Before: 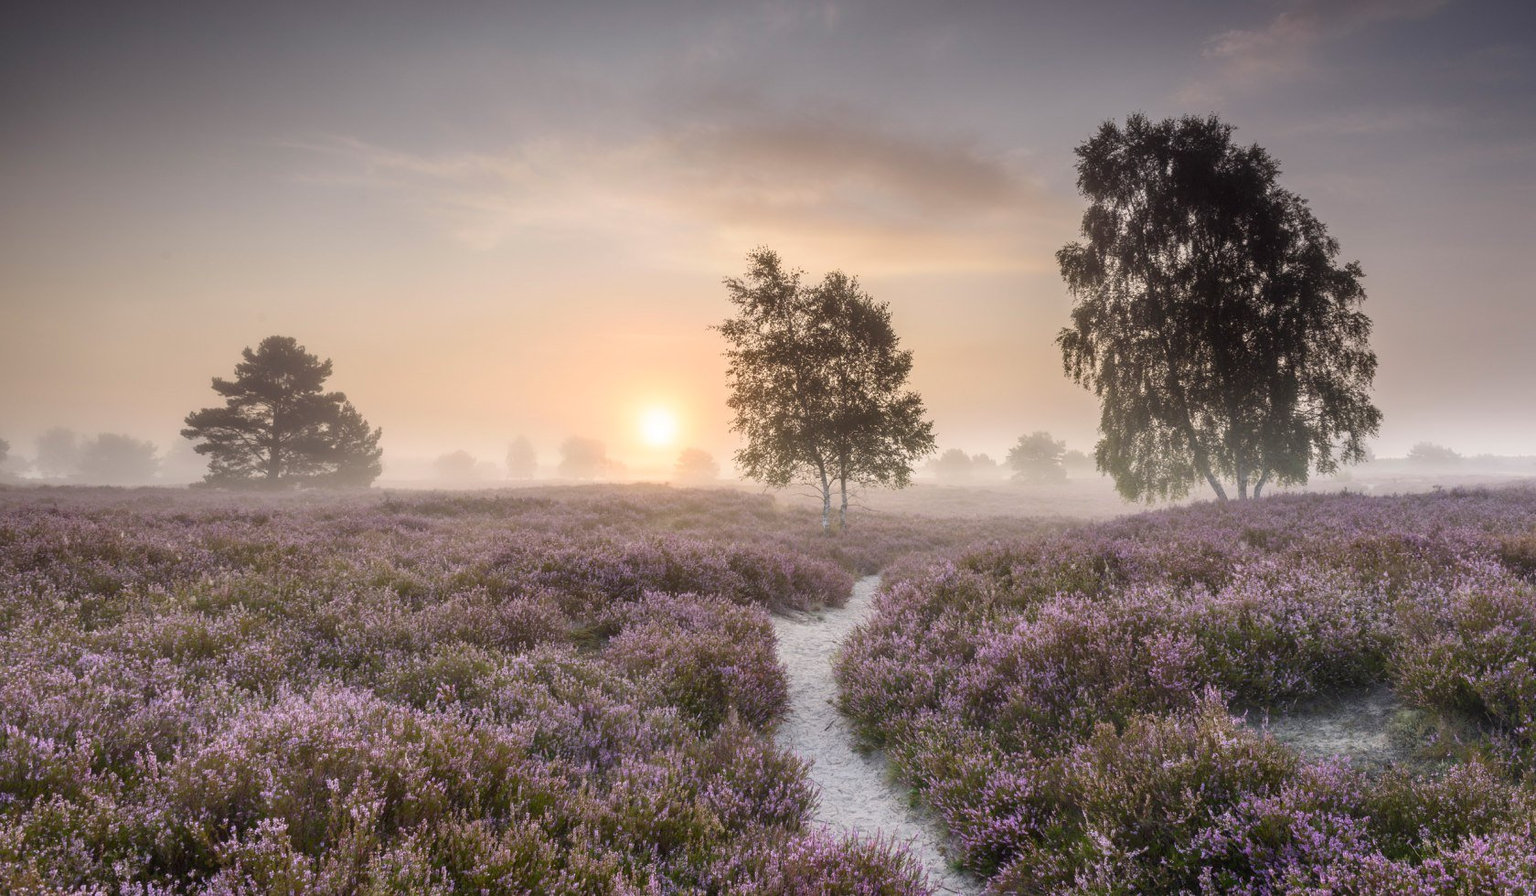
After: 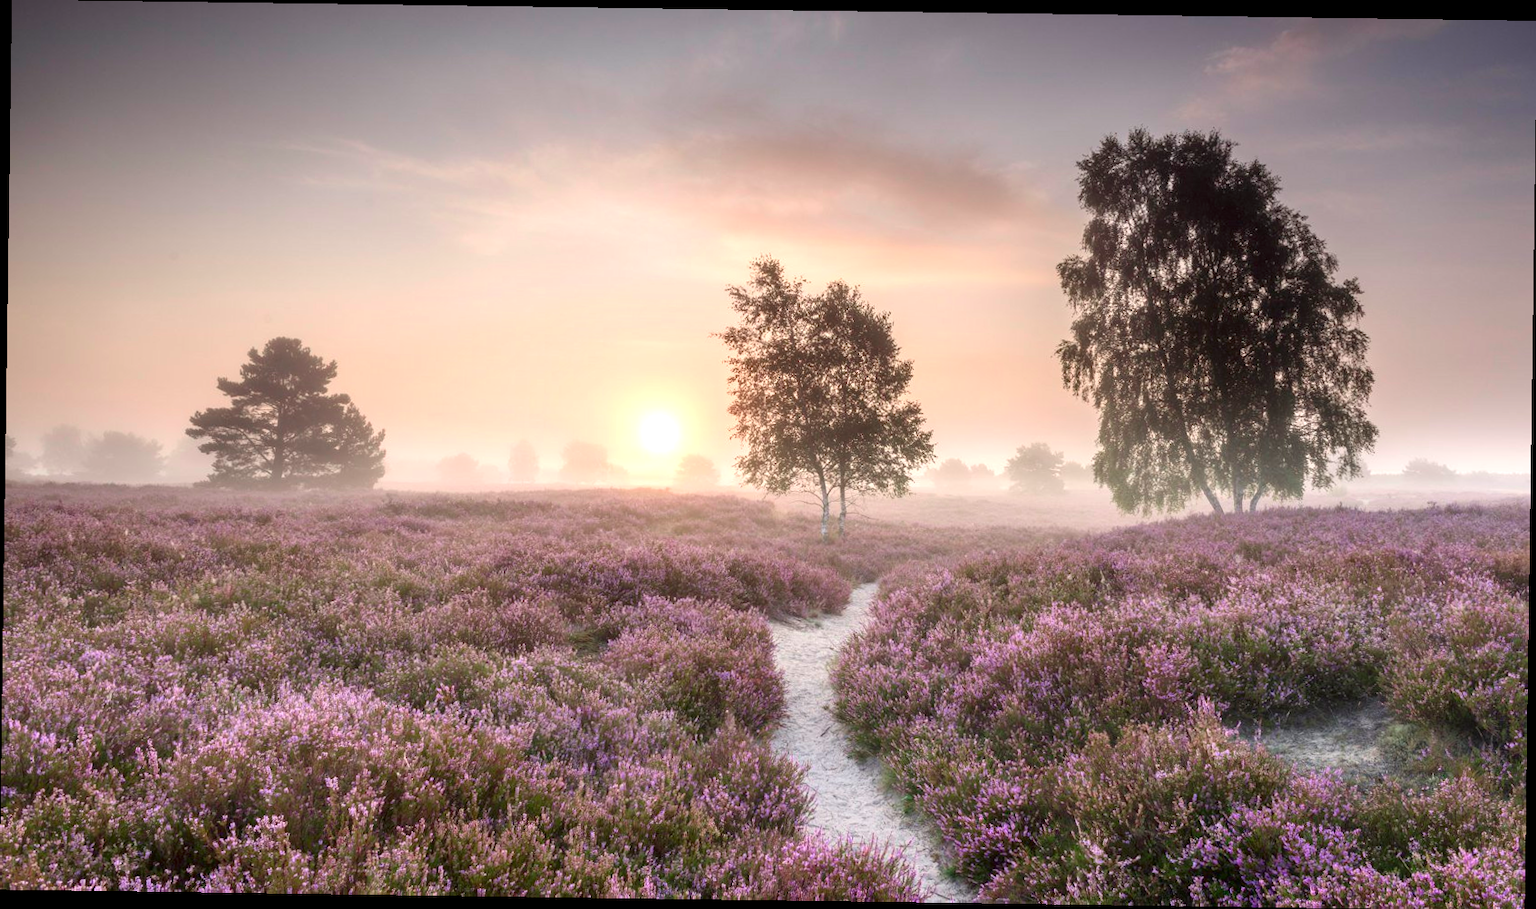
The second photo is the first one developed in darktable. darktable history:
exposure: exposure 0.485 EV, compensate highlight preservation false
tone curve: curves: ch0 [(0, 0) (0.059, 0.027) (0.162, 0.125) (0.304, 0.279) (0.547, 0.532) (0.828, 0.815) (1, 0.983)]; ch1 [(0, 0) (0.23, 0.166) (0.34, 0.298) (0.371, 0.334) (0.435, 0.408) (0.477, 0.469) (0.499, 0.498) (0.529, 0.544) (0.559, 0.587) (0.743, 0.798) (1, 1)]; ch2 [(0, 0) (0.431, 0.414) (0.498, 0.503) (0.524, 0.531) (0.568, 0.567) (0.6, 0.597) (0.643, 0.631) (0.74, 0.721) (1, 1)], color space Lab, independent channels, preserve colors none
rotate and perspective: rotation 0.8°, automatic cropping off
